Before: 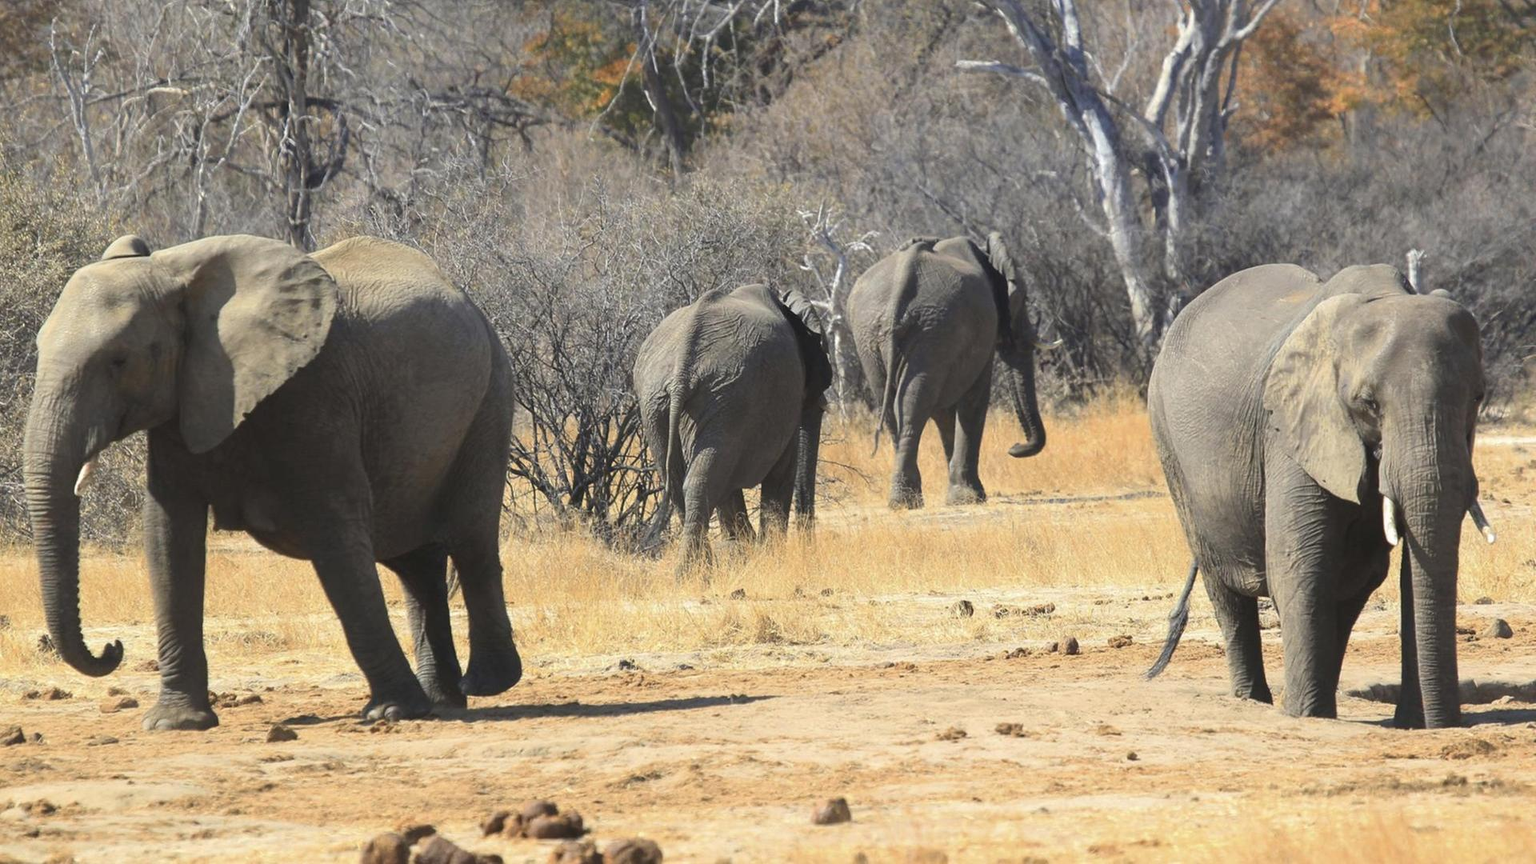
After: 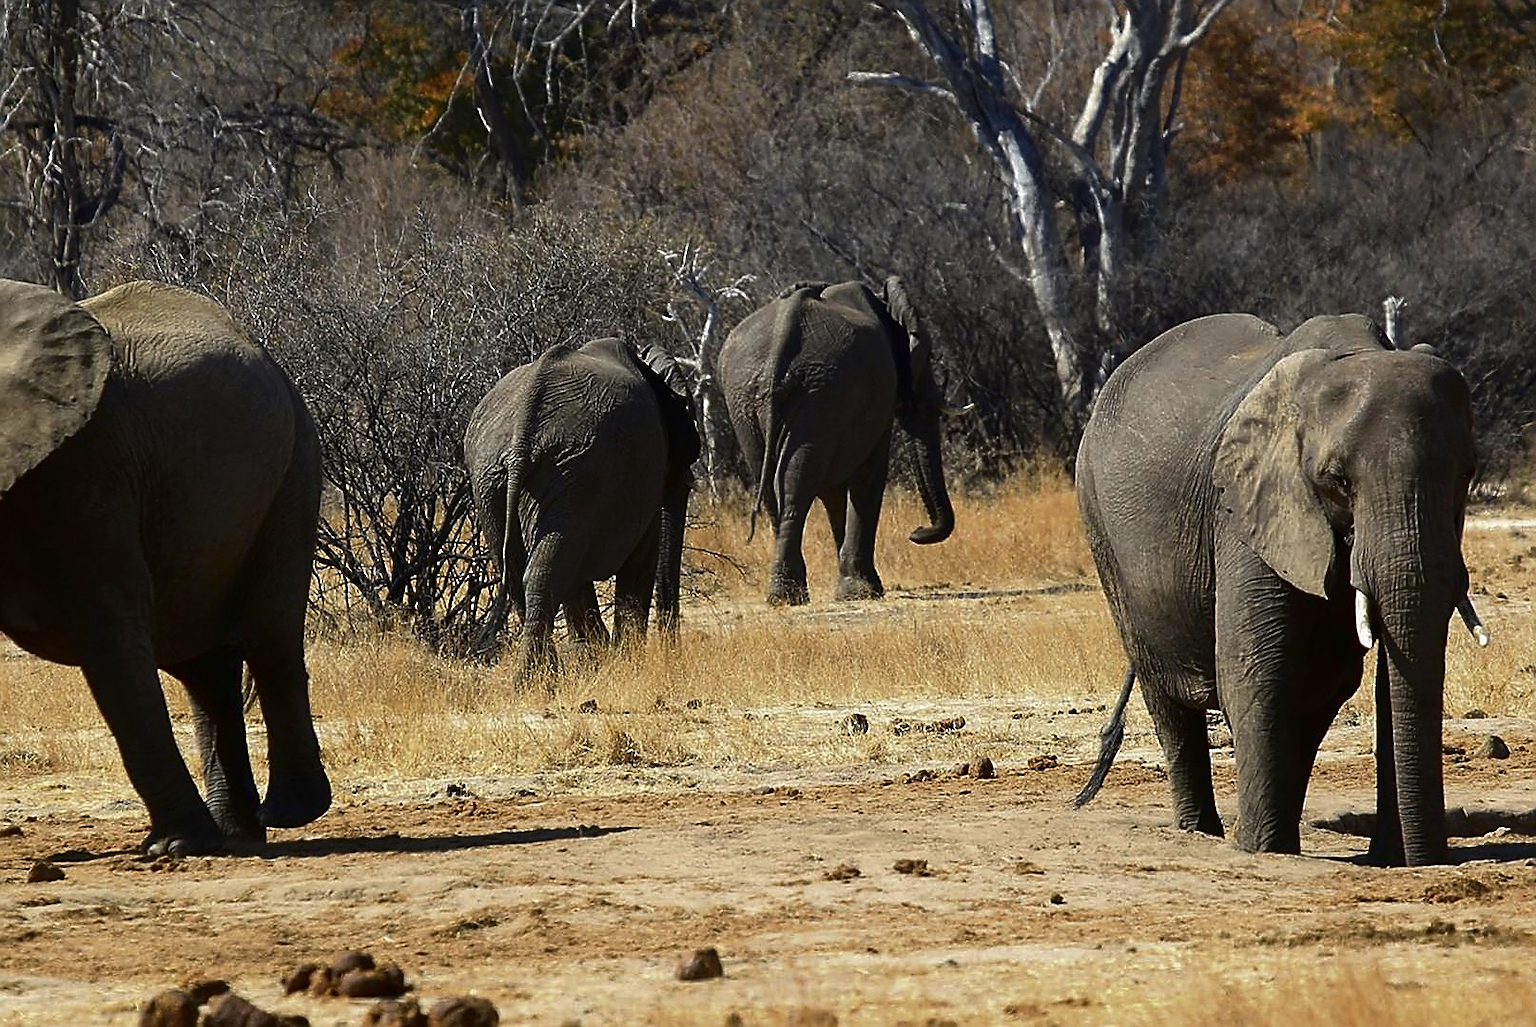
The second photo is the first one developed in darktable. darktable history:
contrast brightness saturation: brightness -0.513
sharpen: radius 1.37, amount 1.259, threshold 0.714
crop: left 15.855%
